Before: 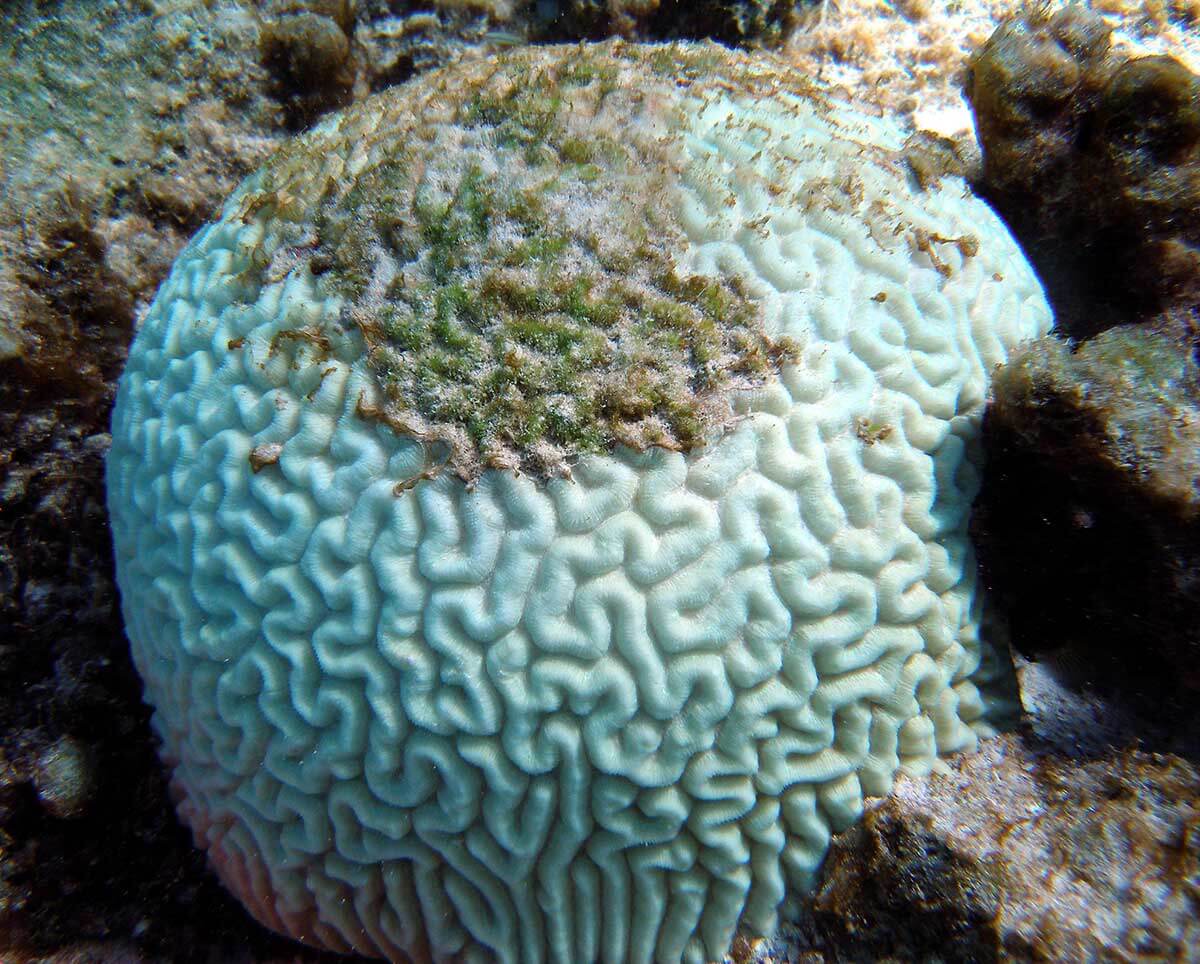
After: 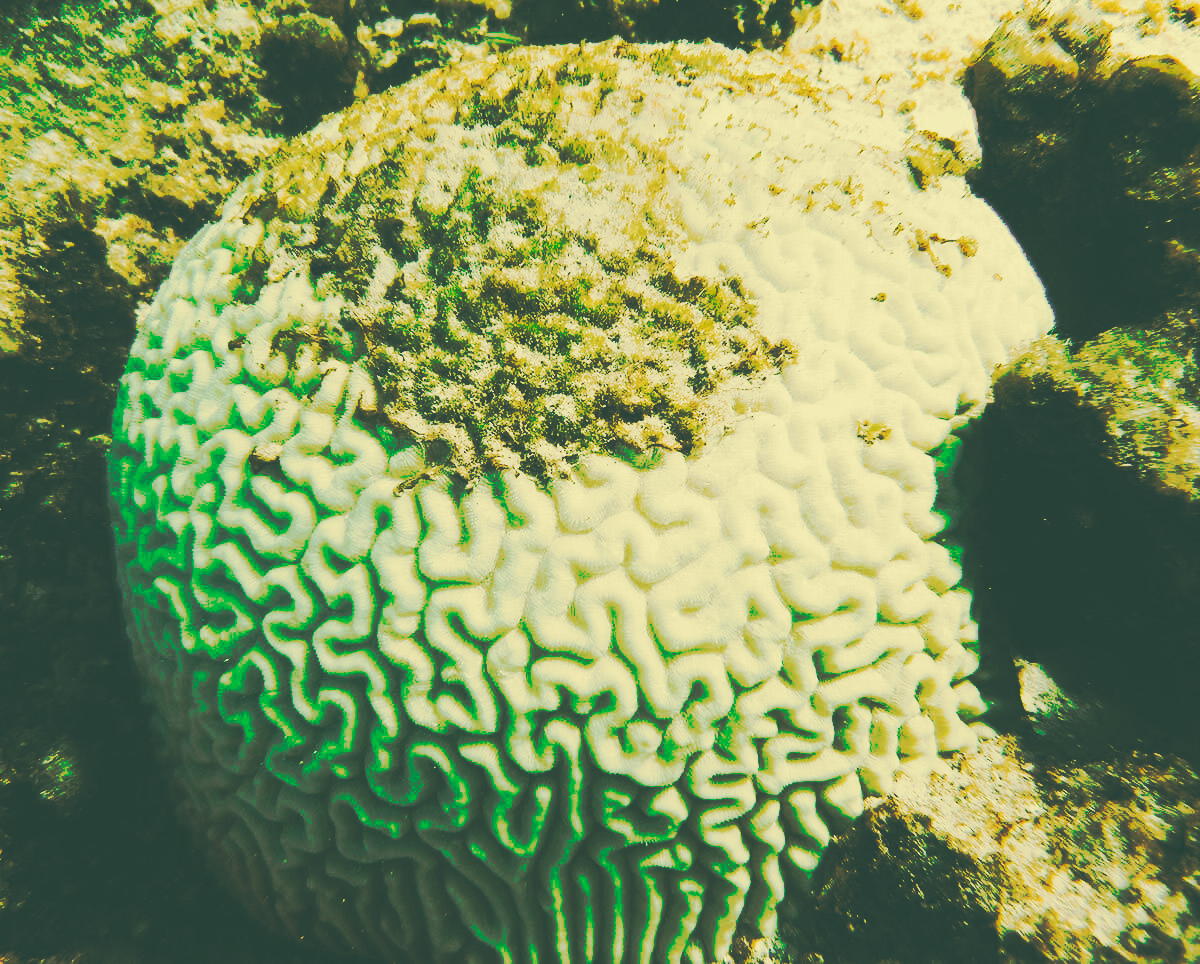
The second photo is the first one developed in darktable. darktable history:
tone curve: curves: ch0 [(0, 0) (0.003, 0.002) (0.011, 0.01) (0.025, 0.022) (0.044, 0.039) (0.069, 0.061) (0.1, 0.087) (0.136, 0.119) (0.177, 0.155) (0.224, 0.196) (0.277, 0.242) (0.335, 0.293) (0.399, 0.349) (0.468, 0.409) (0.543, 0.685) (0.623, 0.74) (0.709, 0.8) (0.801, 0.863) (0.898, 0.929) (1, 1)], preserve colors none
color look up table: target L [87.31, 85.84, 85.76, 77.58, 75.63, 76.46, 65.83, 65.09, 64.7, 47.89, 43.05, 31.86, 200, 85.81, 83.16, 81.06, 82.54, 78.62, 76.23, 76.95, 60.68, 64.01, 60.02, 40.64, 37.37, 38.62, 32.48, 87.42, 85.97, 86.31, 81.51, 80.3, 84.53, 74.83, 71.04, 83.85, 76.72, 70.51, 43.32, 39.03, 35.05, 40.01, 33.26, 31.86, 83.13, 77.99, 65.08, 60.84, 36.06], target a [-7.911, -11.56, -12.12, -14.12, -22.1, -8.133, -48.28, -1.035, -4.211, -28.61, -26.2, -13.79, 0, -5.231, -3.89, 4.228, 3.104, 12.24, 16.85, 18.77, 21.31, 34.31, 49.18, -1.583, -9.095, 9.408, -10.3, -5.636, -4.034, -4.12, -4.66, 2.993, -2.335, 24.86, 9.032, -0.488, -1.053, 10.44, -6.329, 12.85, -3.665, 13.29, -12.83, -13.79, -10.62, -8.95, -18.24, -30.41, -16.09], target b [42.02, 39.45, 42.78, 54.64, 41.66, 37.28, 49.91, 54.8, 43.01, 27.73, 15.85, 5.343, 0, 49.42, 41.2, 48.2, 40.17, 48.92, 63.38, 43.67, 44.9, 50.26, 33.49, 19.79, 10.83, 16.23, 6.33, 40.77, 38.91, 39.36, 35.97, 36.18, 36.54, 32.29, 34.95, 35.7, 23.82, 23.6, -10.24, 10.2, 7.059, -11.88, 3.619, 5.343, 34.36, 25.86, 16.16, 19.25, 5.719], num patches 49
